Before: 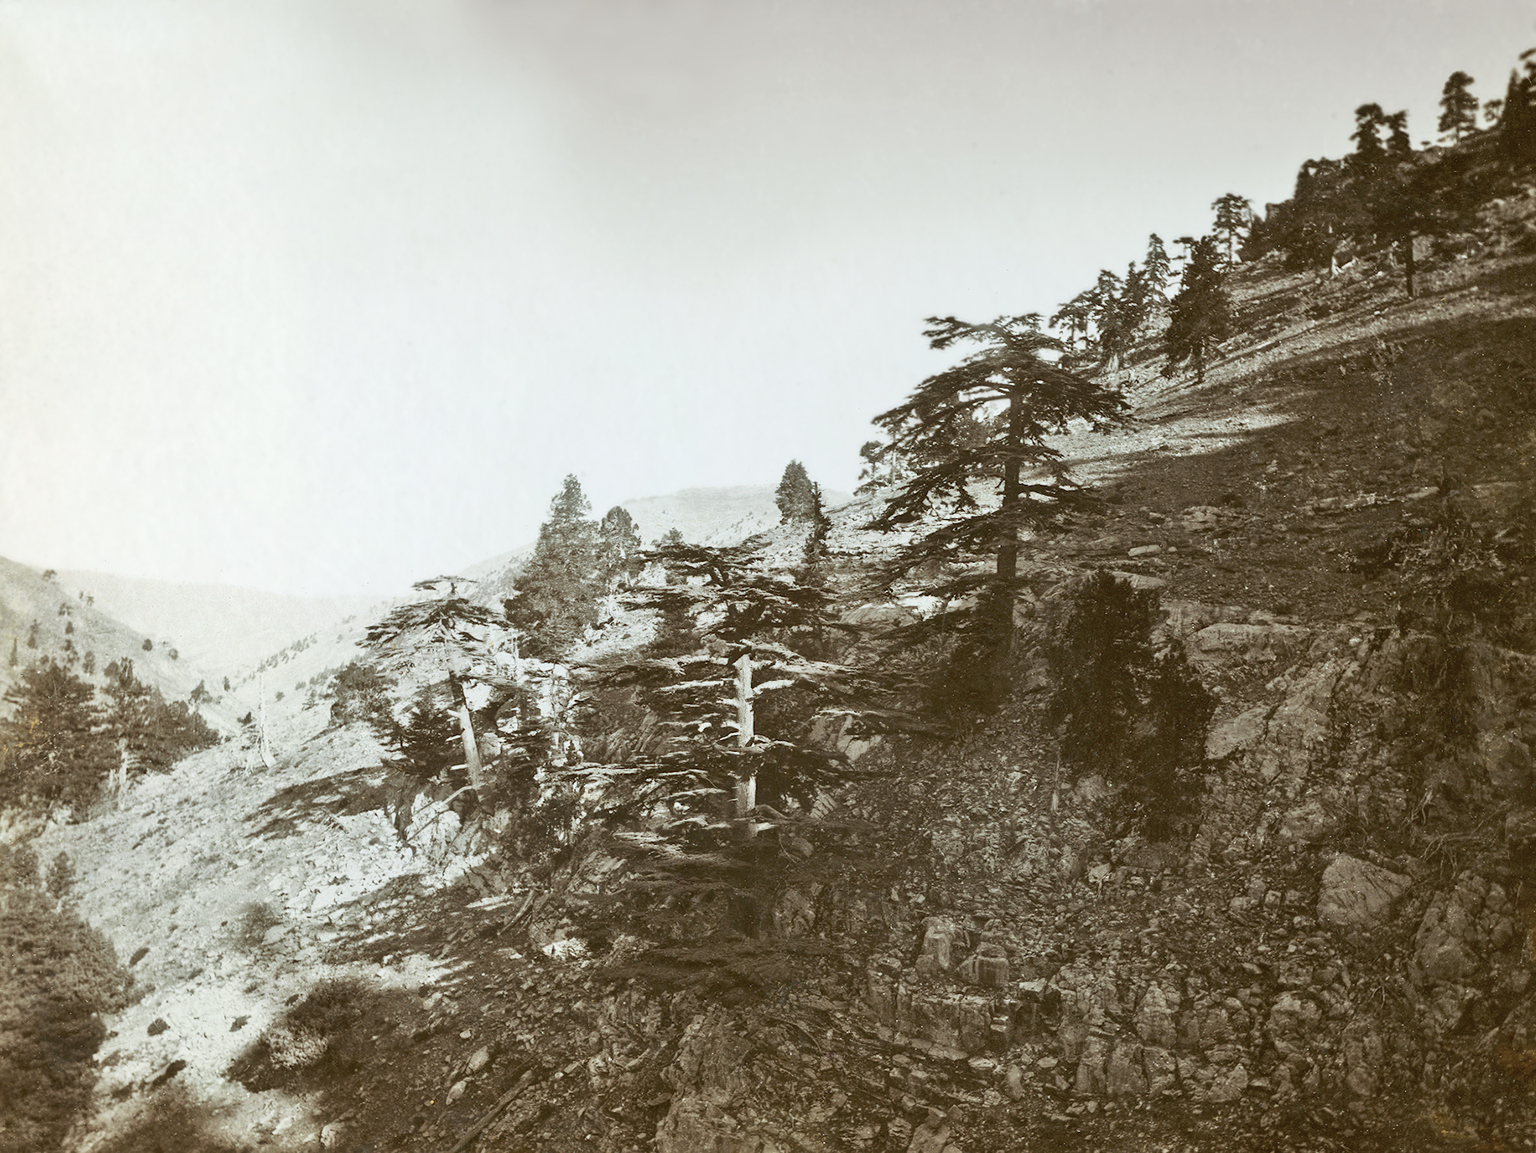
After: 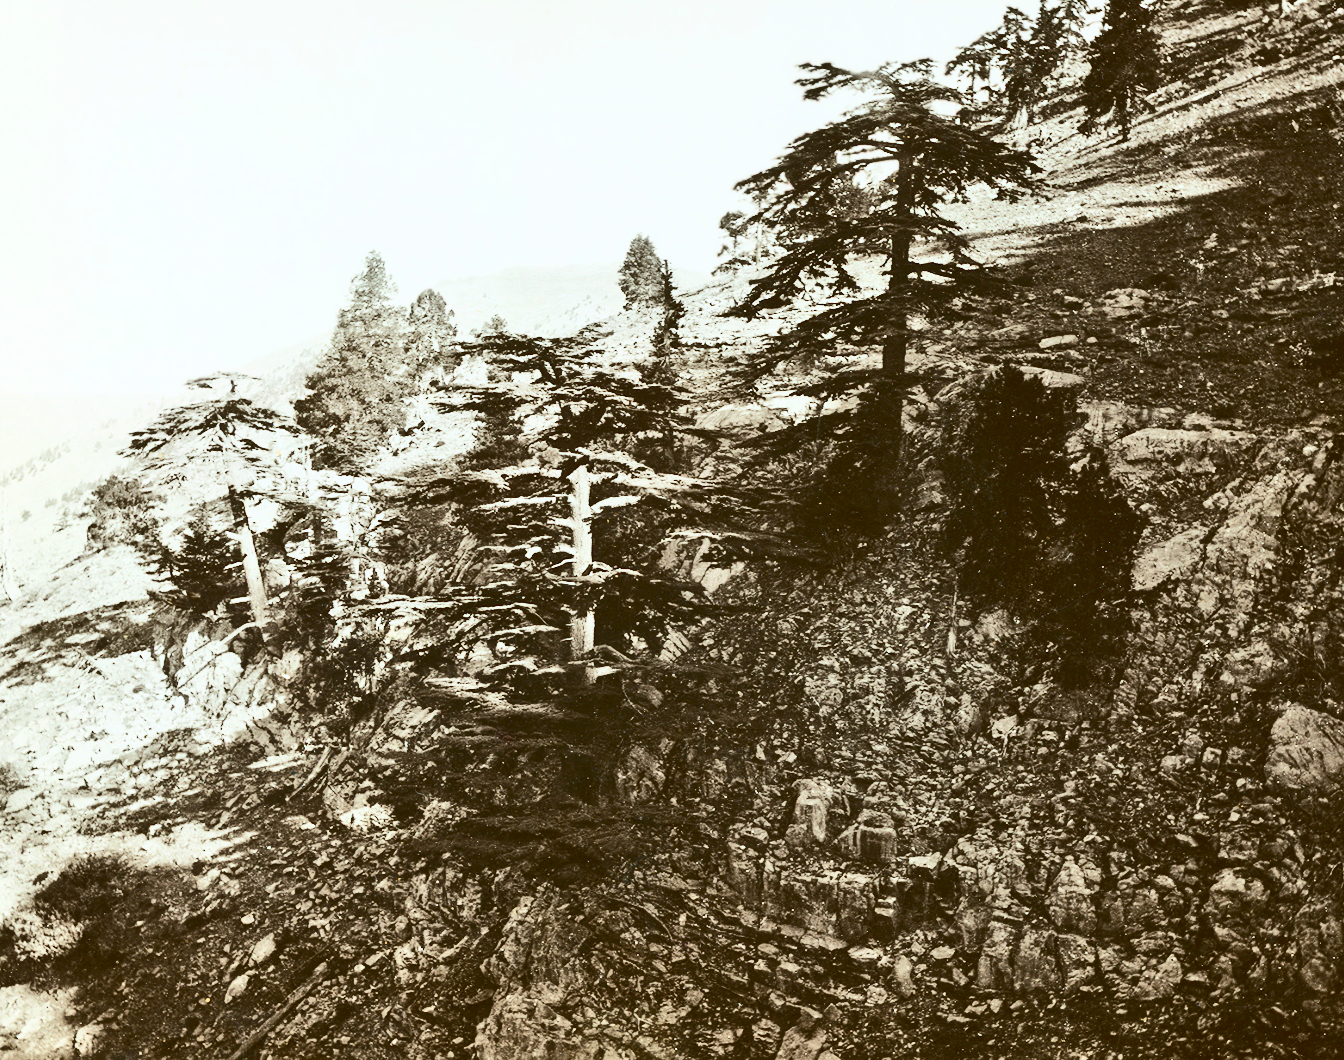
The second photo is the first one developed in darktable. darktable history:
contrast brightness saturation: contrast 0.396, brightness 0.112, saturation 0.207
tone curve: curves: ch0 [(0, 0) (0.003, 0.062) (0.011, 0.07) (0.025, 0.083) (0.044, 0.094) (0.069, 0.105) (0.1, 0.117) (0.136, 0.136) (0.177, 0.164) (0.224, 0.201) (0.277, 0.256) (0.335, 0.335) (0.399, 0.424) (0.468, 0.529) (0.543, 0.641) (0.623, 0.725) (0.709, 0.787) (0.801, 0.849) (0.898, 0.917) (1, 1)], color space Lab, independent channels, preserve colors none
crop: left 16.831%, top 22.953%, right 9.118%
